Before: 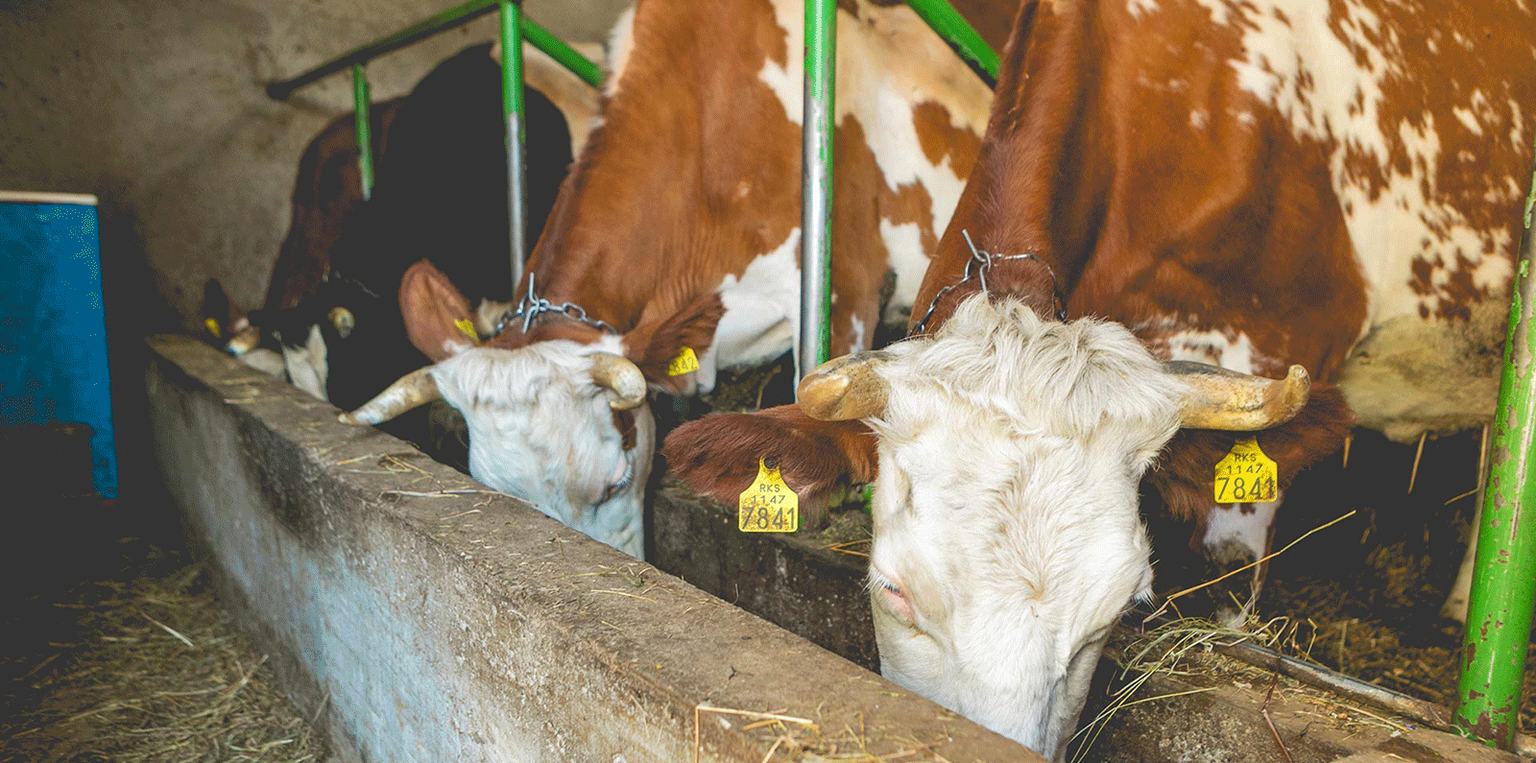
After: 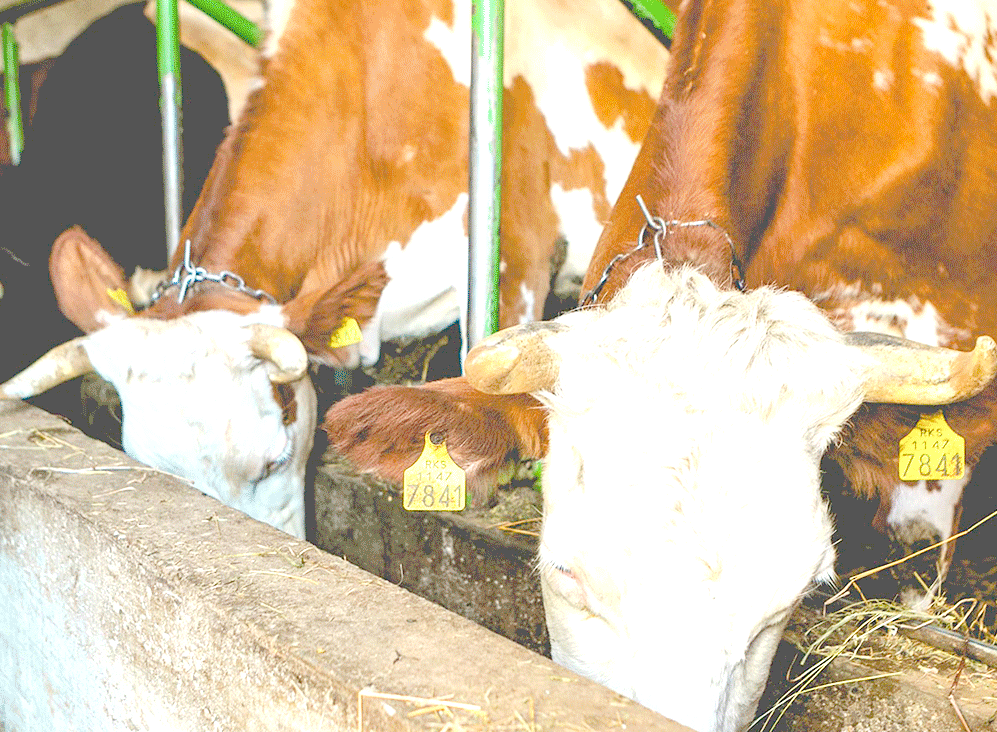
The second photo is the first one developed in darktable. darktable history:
exposure: black level correction 0, exposure 1 EV, compensate highlight preservation false
tone curve: curves: ch0 [(0, 0) (0.003, 0.002) (0.011, 0.007) (0.025, 0.014) (0.044, 0.023) (0.069, 0.033) (0.1, 0.052) (0.136, 0.081) (0.177, 0.134) (0.224, 0.205) (0.277, 0.296) (0.335, 0.401) (0.399, 0.501) (0.468, 0.589) (0.543, 0.658) (0.623, 0.738) (0.709, 0.804) (0.801, 0.871) (0.898, 0.93) (1, 1)], preserve colors none
crop and rotate: left 22.918%, top 5.629%, right 14.711%, bottom 2.247%
